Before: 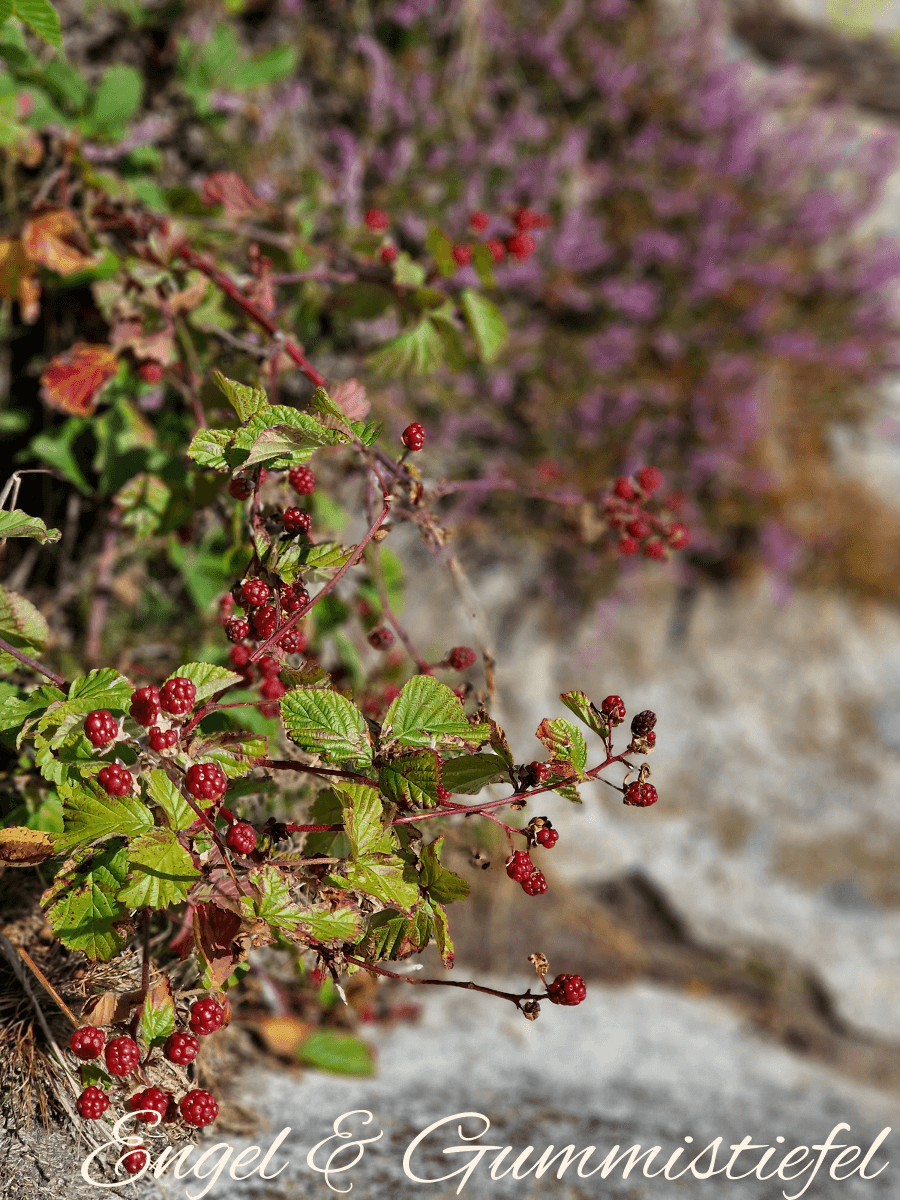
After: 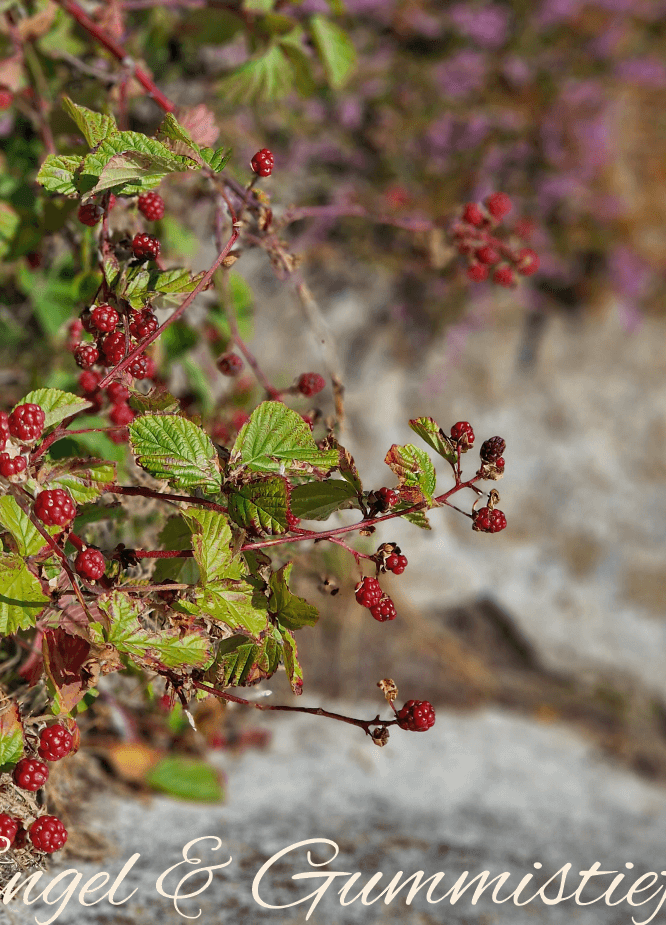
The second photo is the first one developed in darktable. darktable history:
crop: left 16.871%, top 22.857%, right 9.116%
shadows and highlights: on, module defaults
